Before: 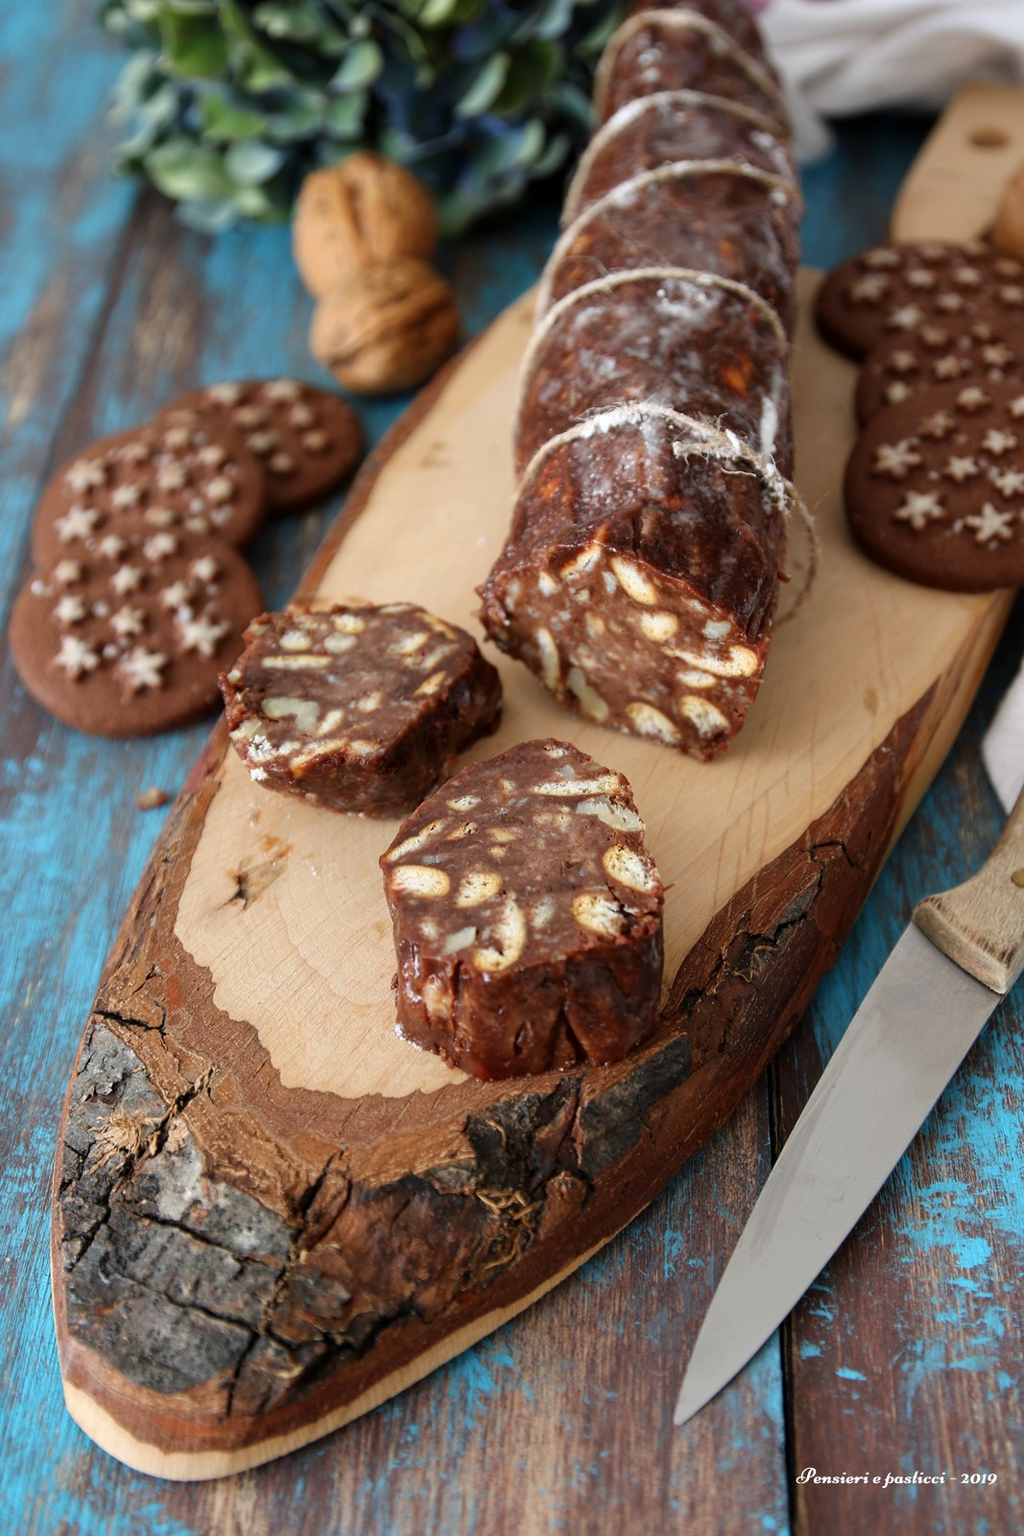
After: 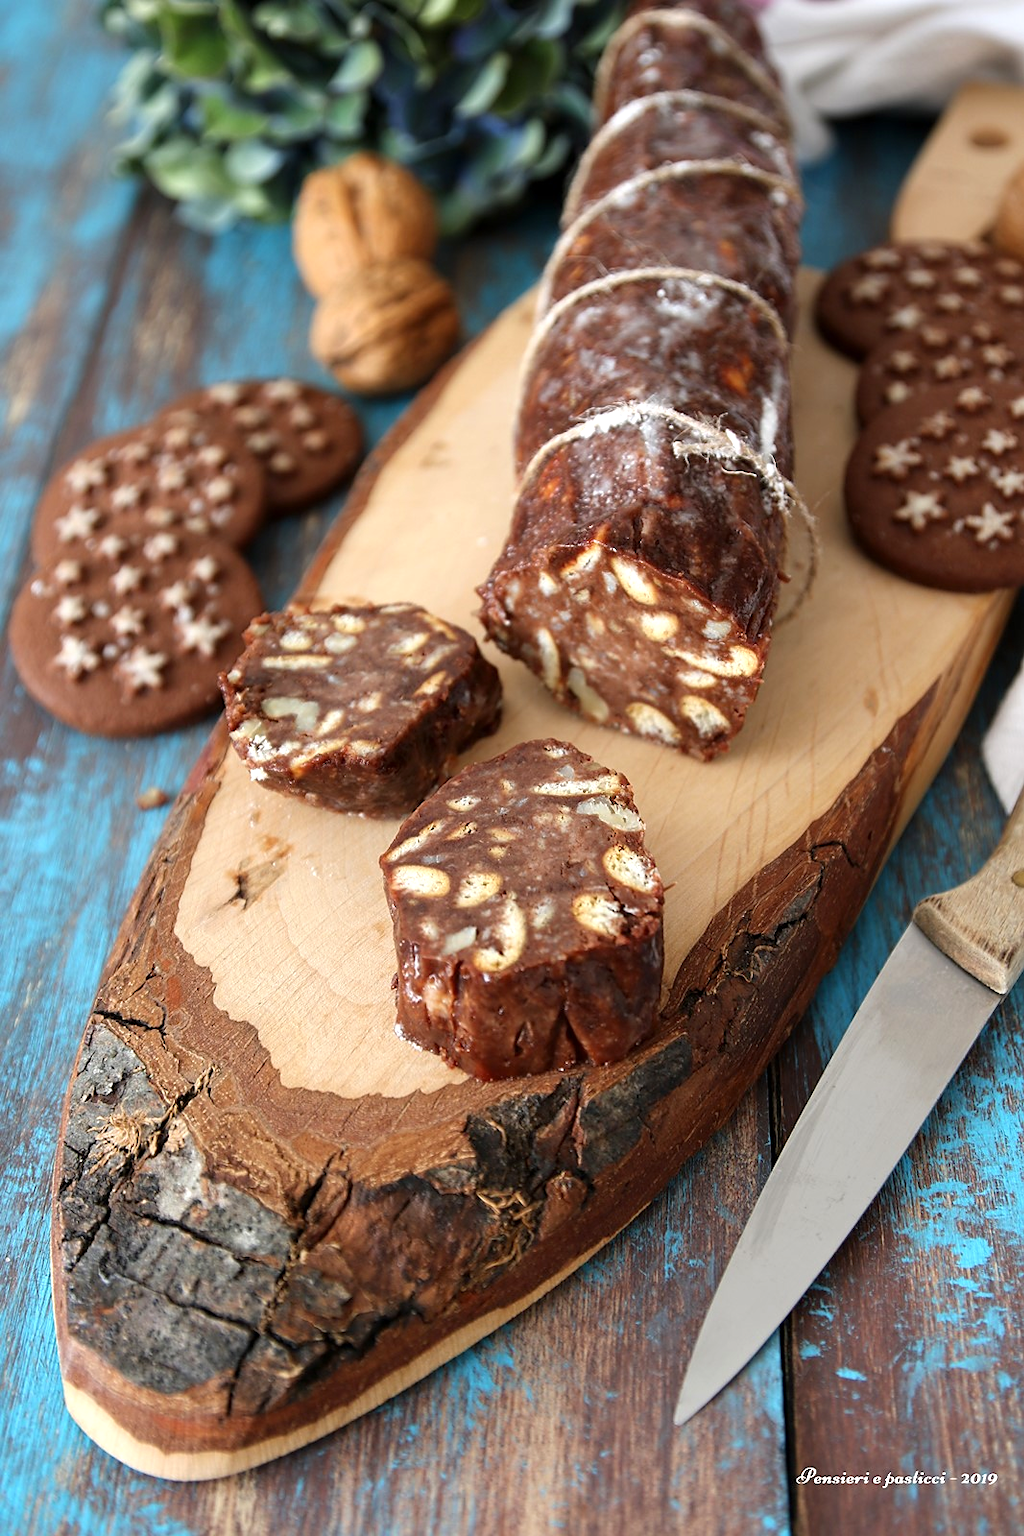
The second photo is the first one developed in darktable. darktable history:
exposure: exposure 0.375 EV, compensate highlight preservation false
sharpen: radius 1.559, amount 0.373, threshold 1.271
